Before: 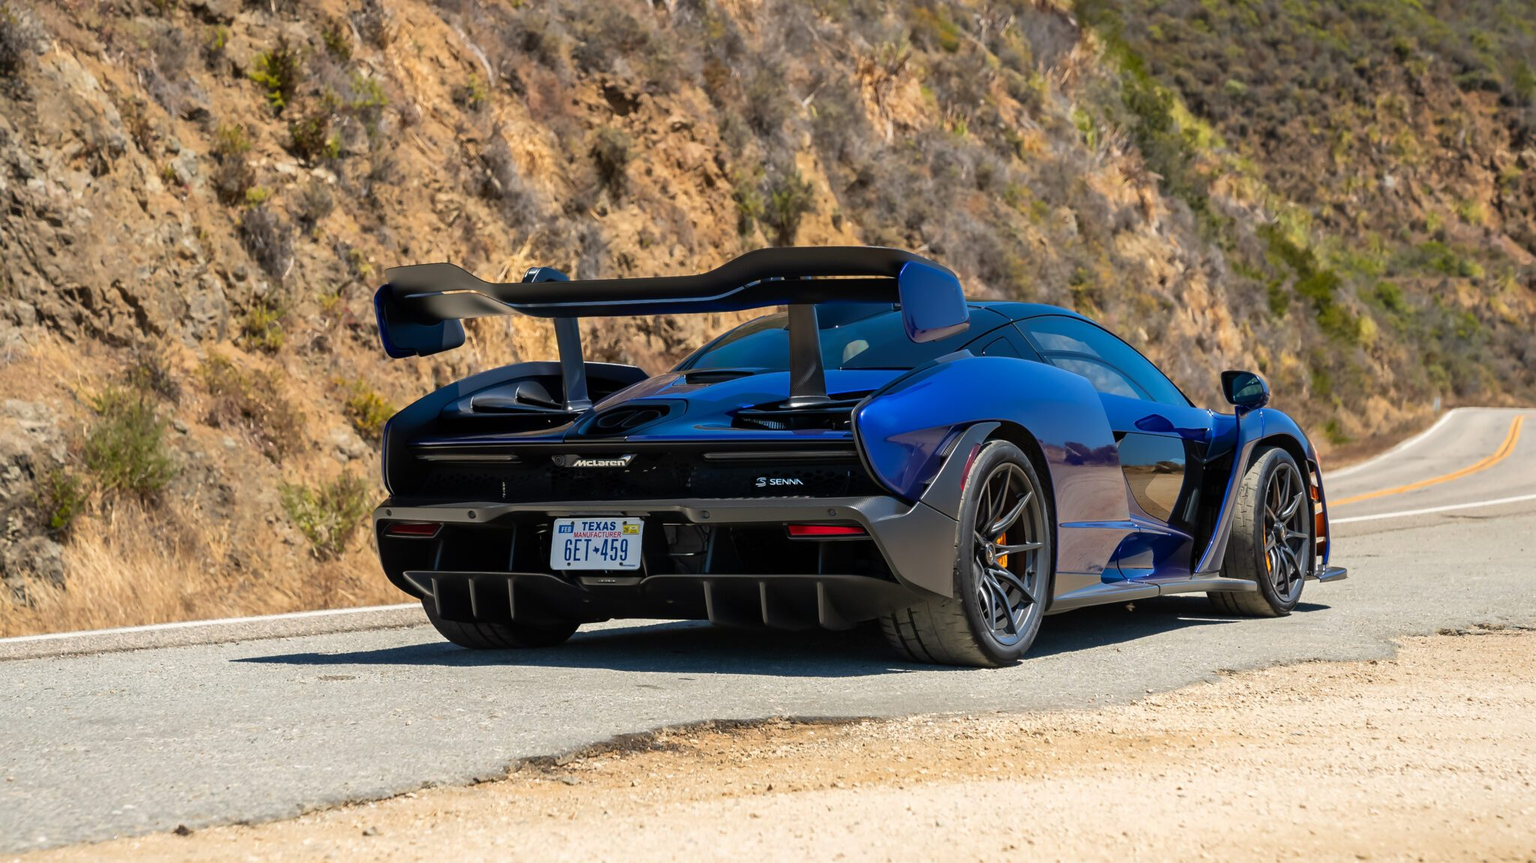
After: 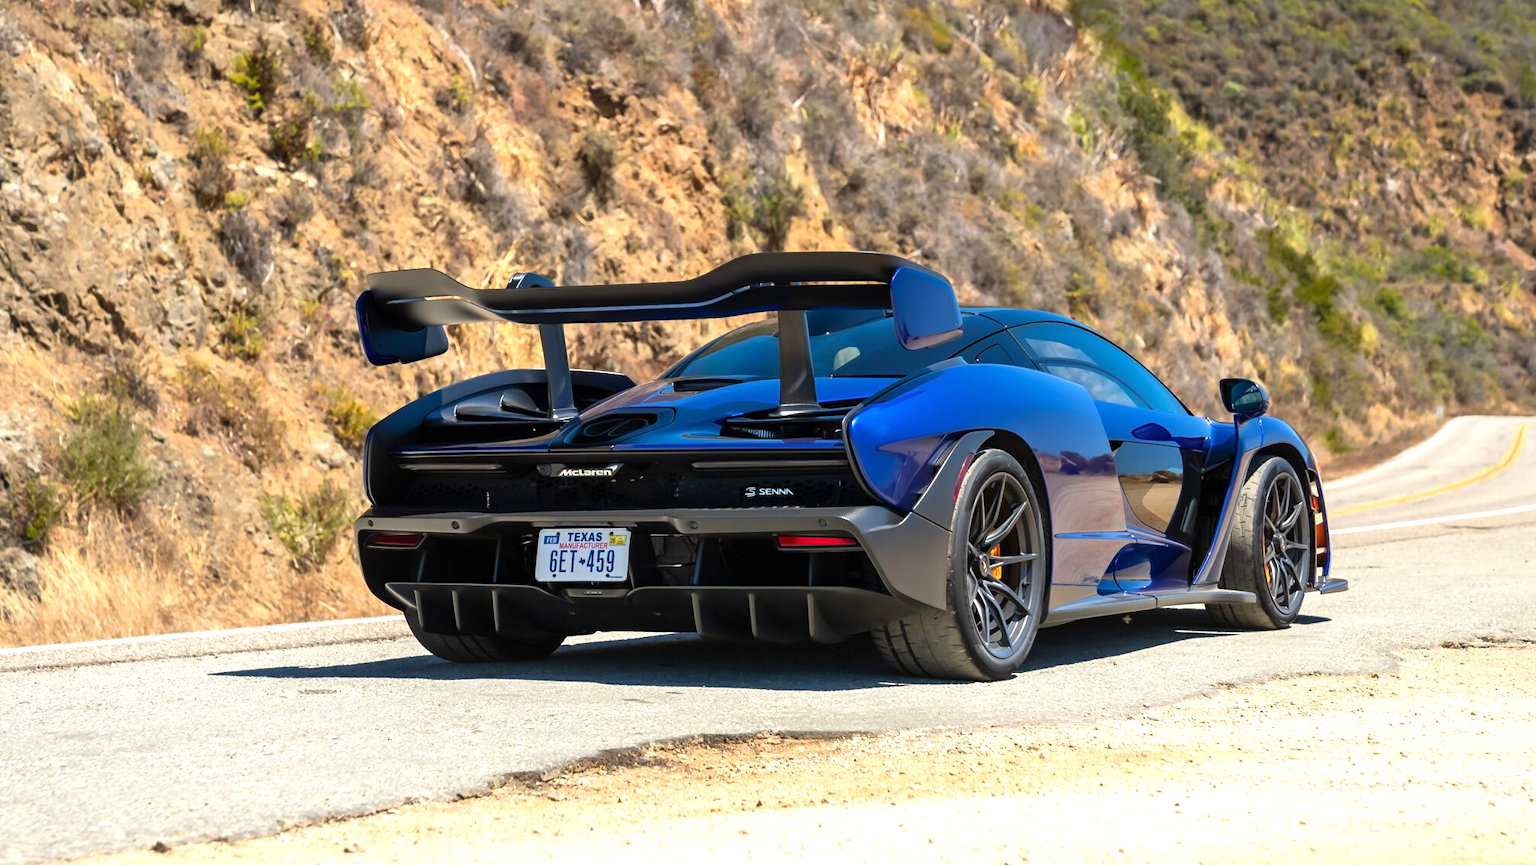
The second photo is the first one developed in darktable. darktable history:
crop: left 1.667%, right 0.277%, bottom 1.616%
exposure: exposure 0.639 EV, compensate highlight preservation false
